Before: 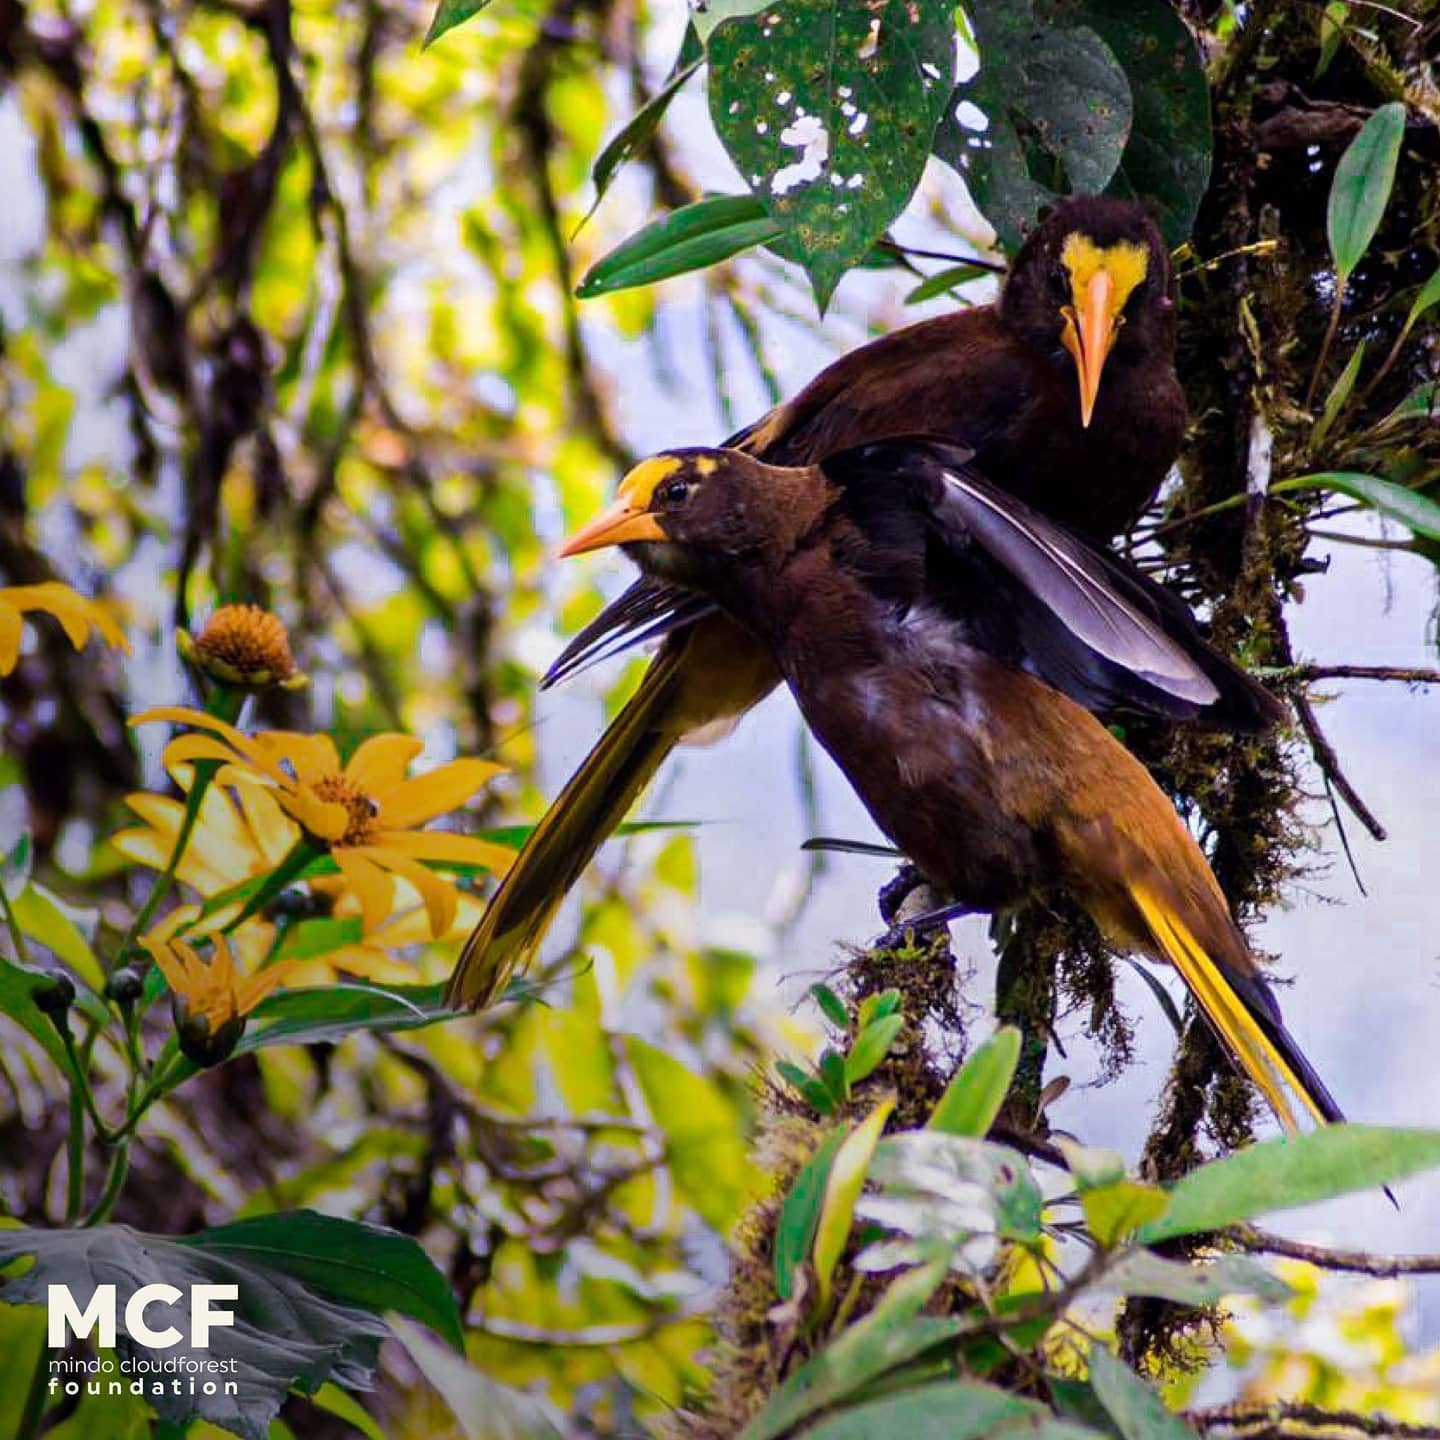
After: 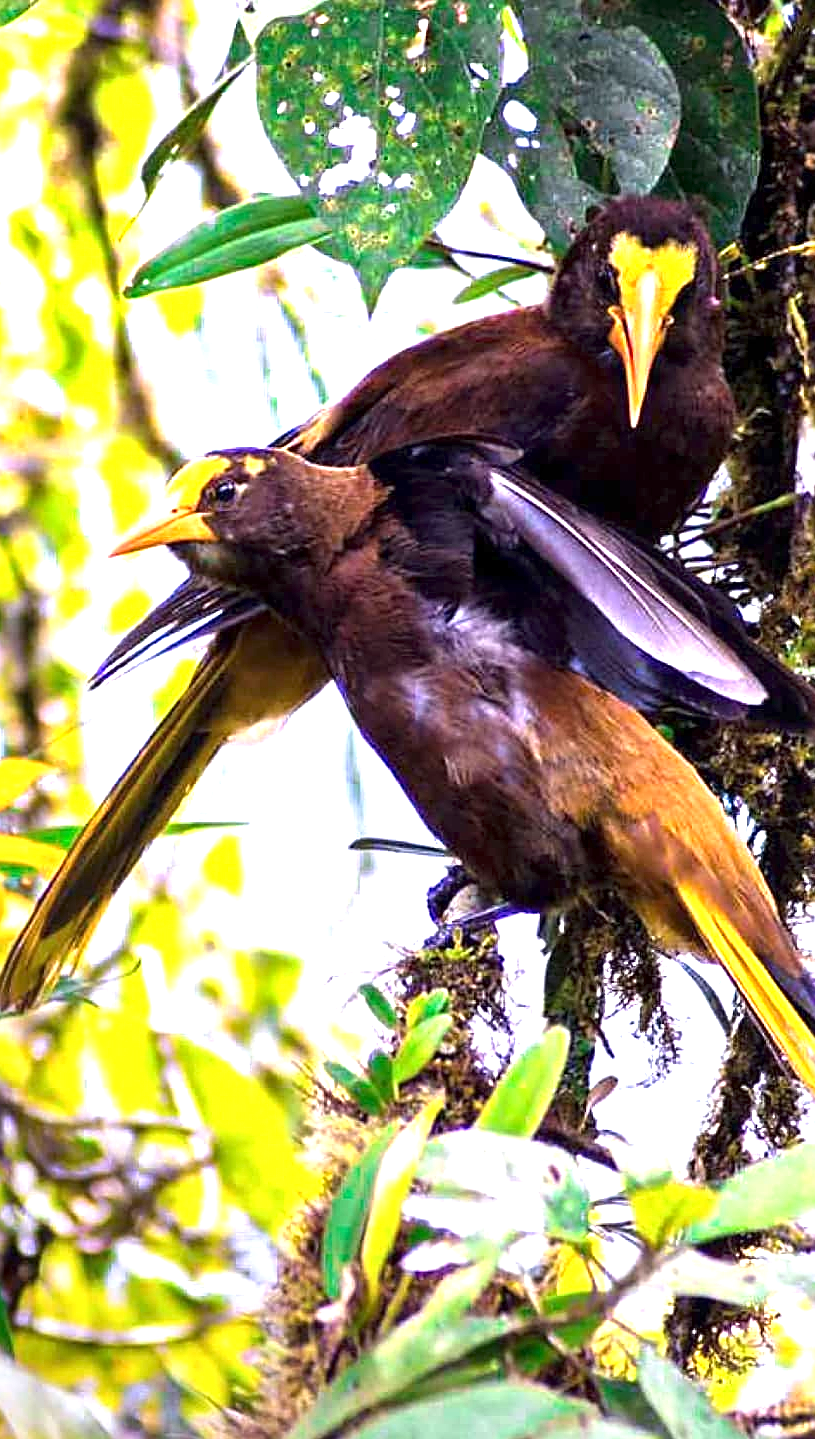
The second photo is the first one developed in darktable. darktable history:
exposure: black level correction 0, exposure 1.55 EV, compensate exposure bias true, compensate highlight preservation false
crop: left 31.458%, top 0%, right 11.876%
sharpen: on, module defaults
local contrast: mode bilateral grid, contrast 20, coarseness 50, detail 120%, midtone range 0.2
